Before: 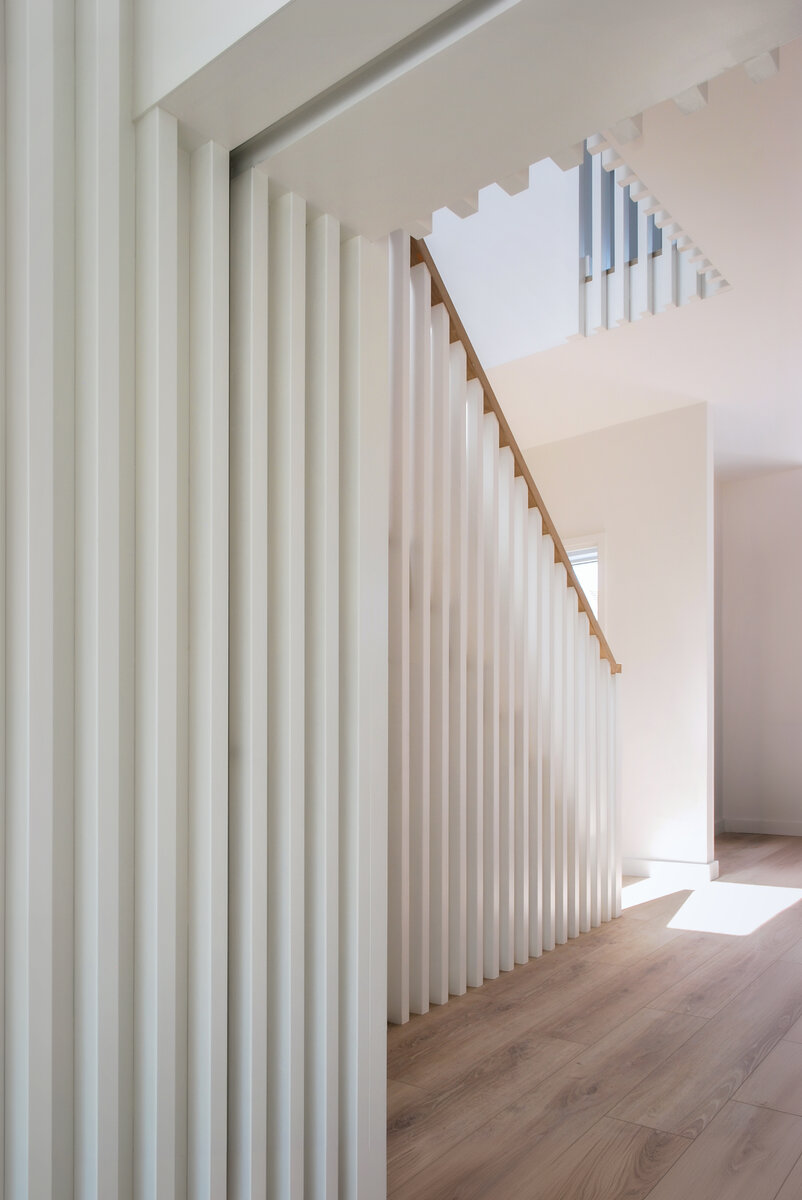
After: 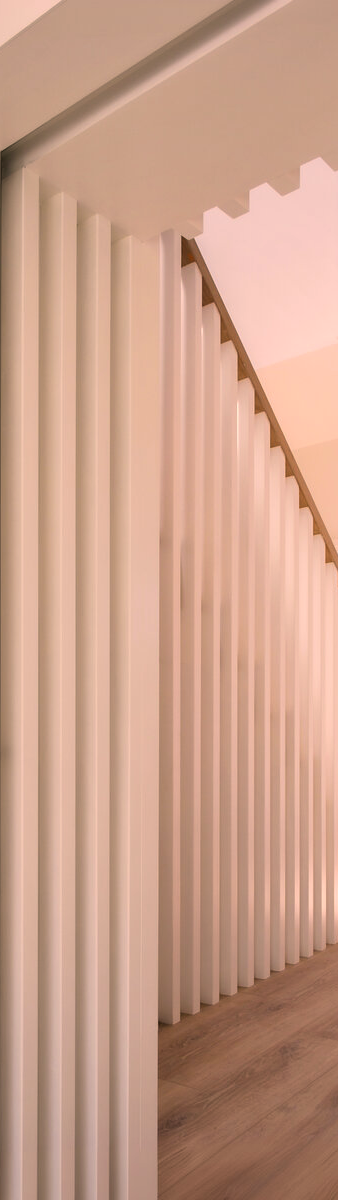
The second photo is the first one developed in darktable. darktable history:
crop: left 28.583%, right 29.231%
color correction: highlights a* 17.88, highlights b* 18.79
